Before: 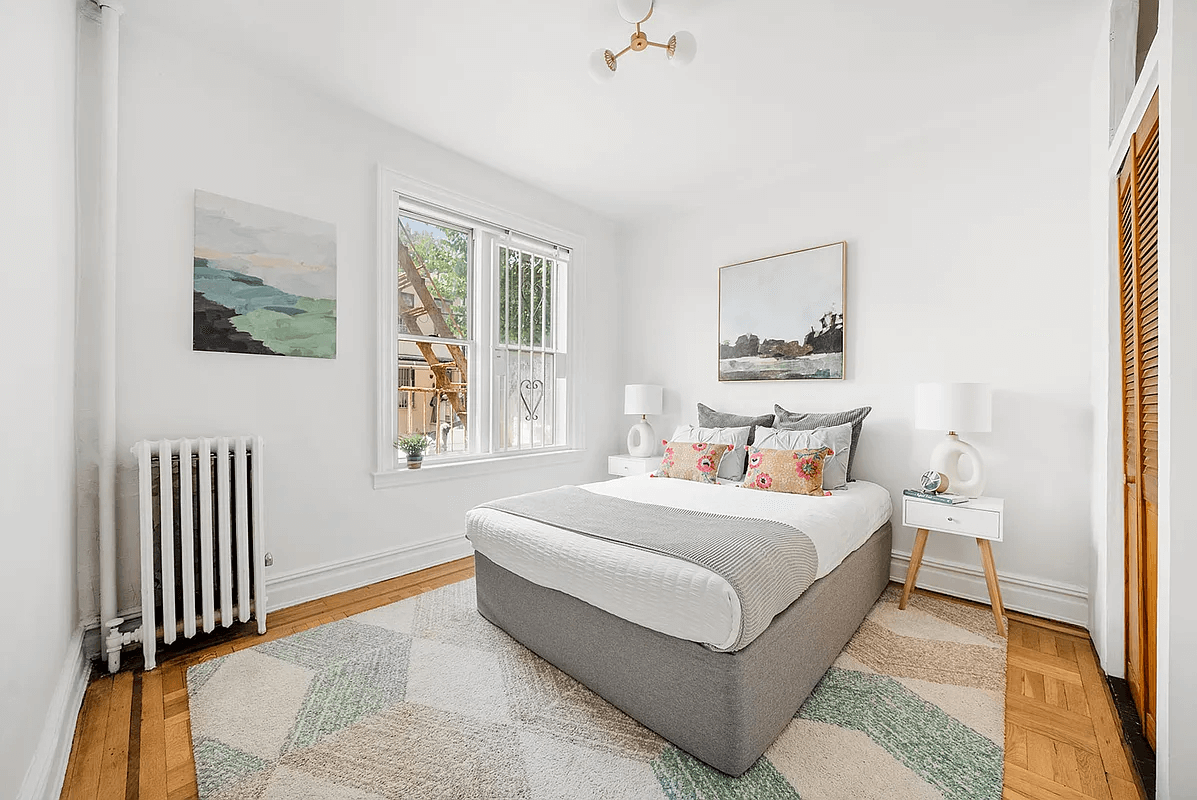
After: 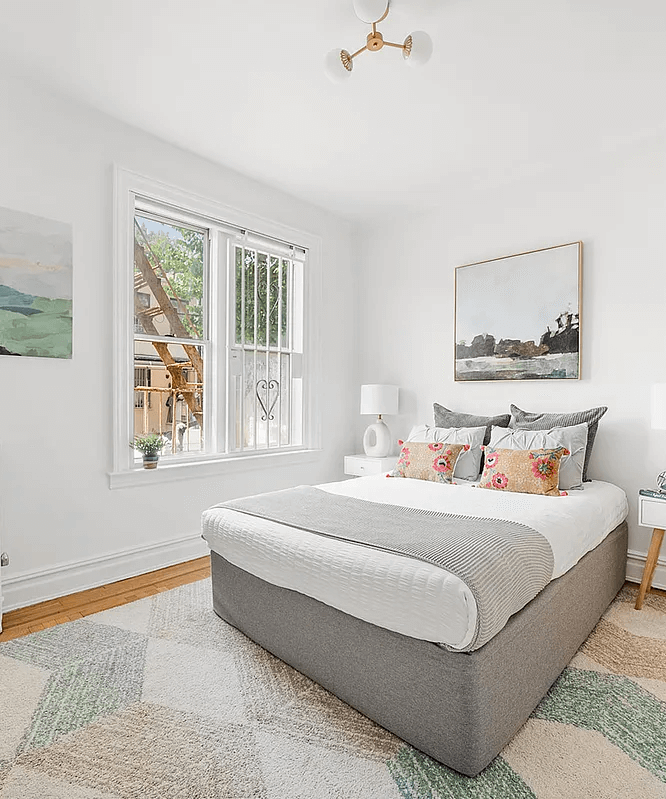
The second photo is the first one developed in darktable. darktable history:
crop: left 22.12%, right 22.16%, bottom 0.014%
